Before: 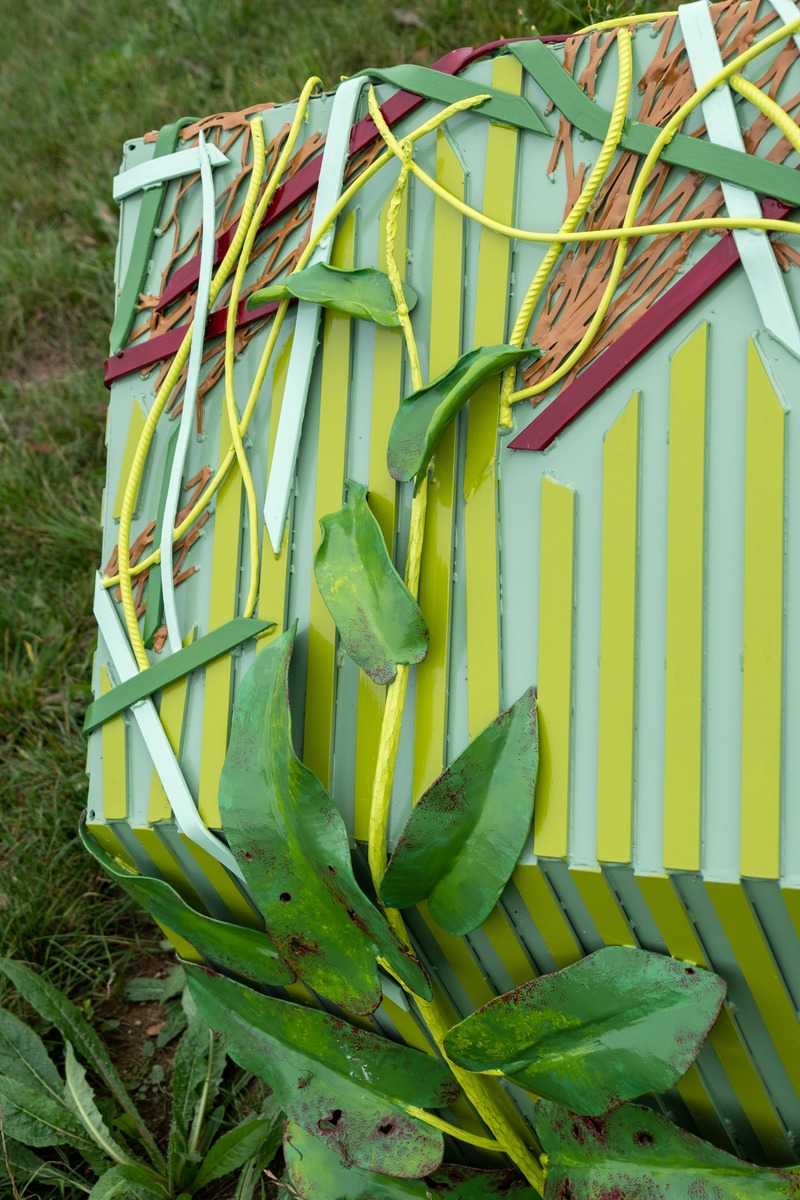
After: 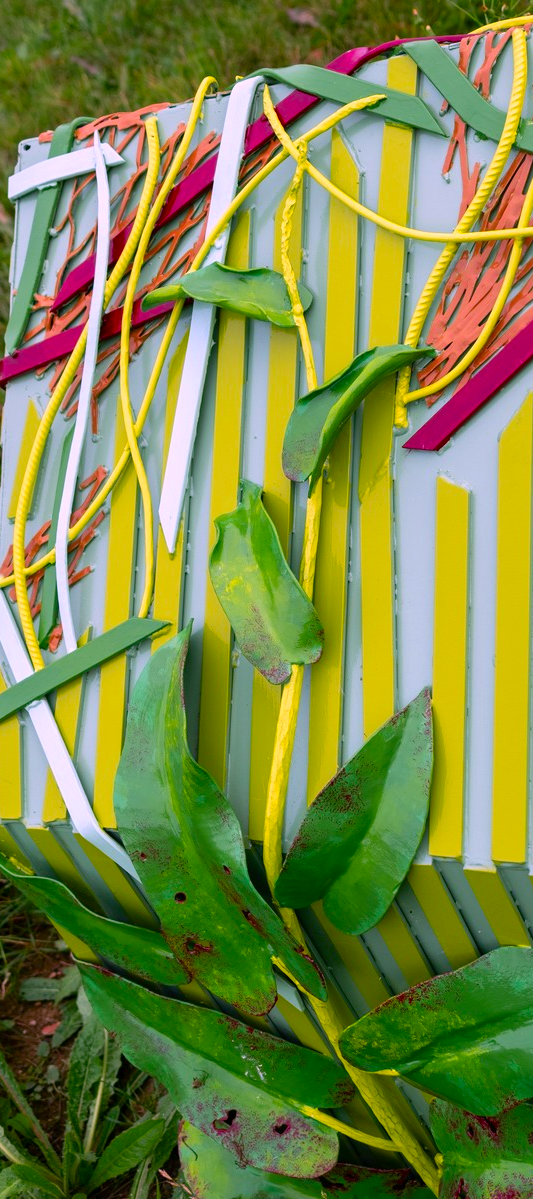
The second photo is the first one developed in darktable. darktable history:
color correction: highlights a* 19.5, highlights b* -11.53, saturation 1.69
white balance: red 0.976, blue 1.04
crop and rotate: left 13.342%, right 19.991%
